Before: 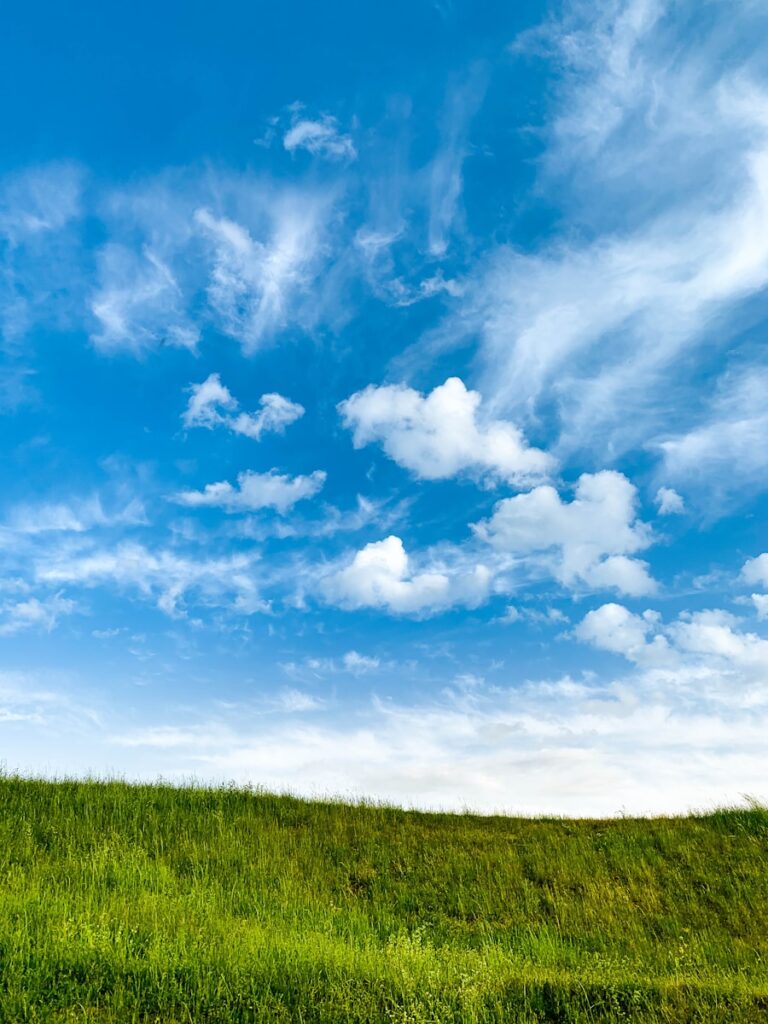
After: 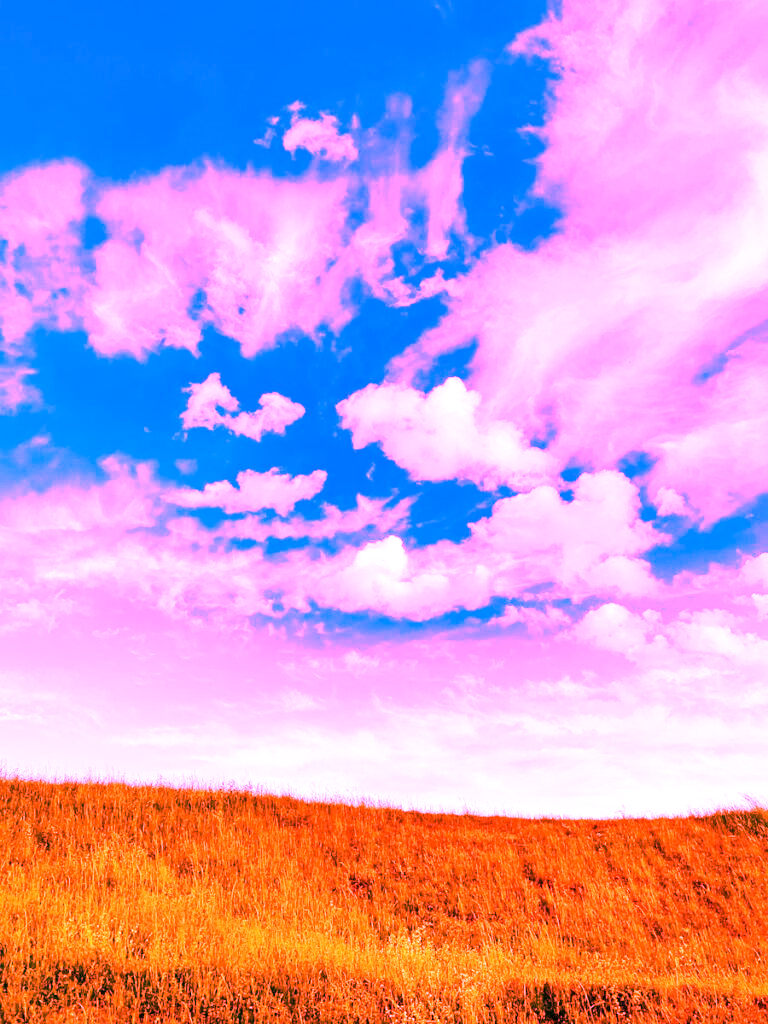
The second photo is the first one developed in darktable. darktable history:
local contrast: mode bilateral grid, contrast 20, coarseness 50, detail 120%, midtone range 0.2
white balance: red 4.26, blue 1.802
